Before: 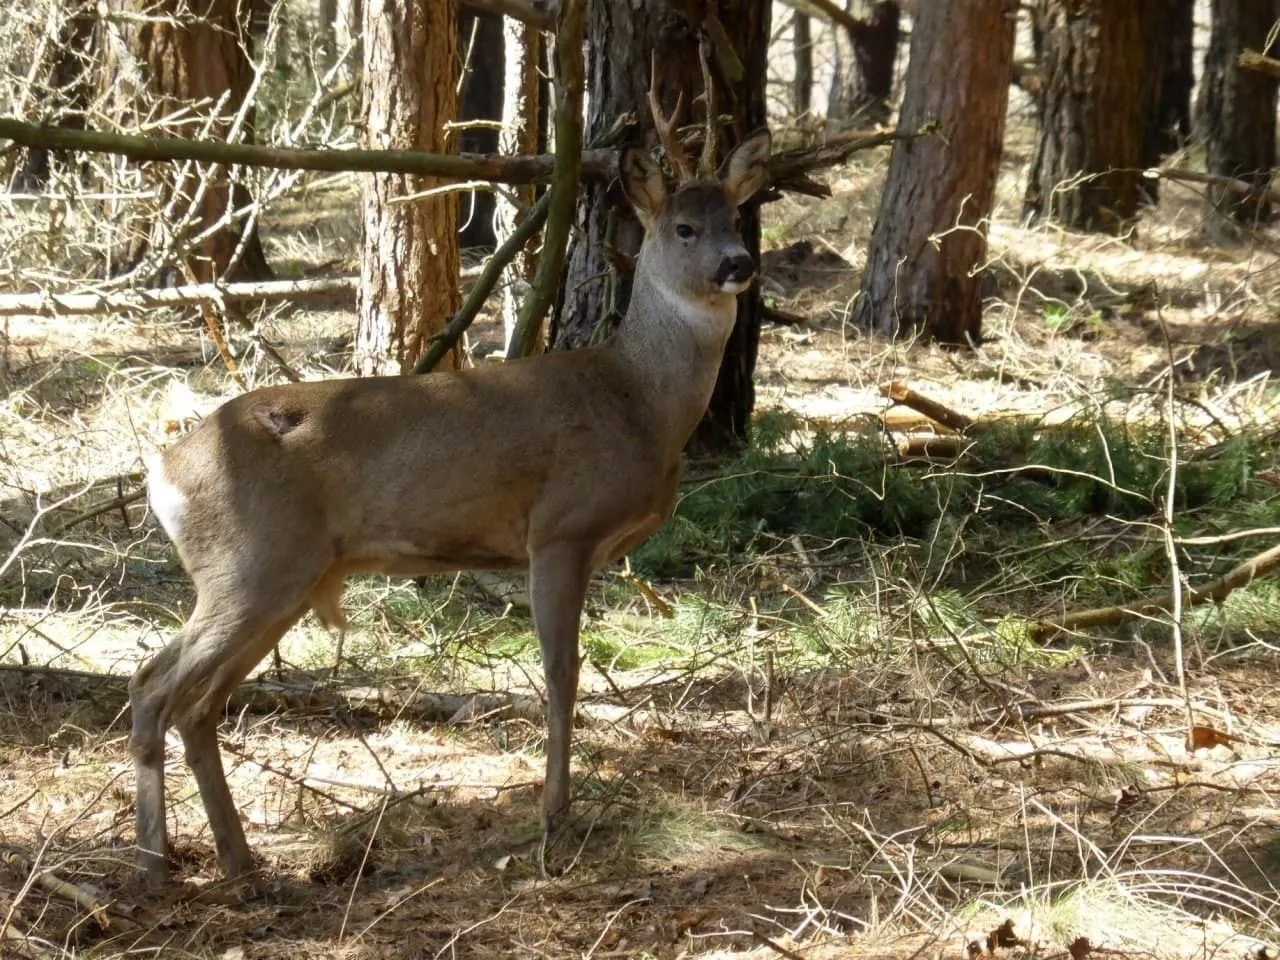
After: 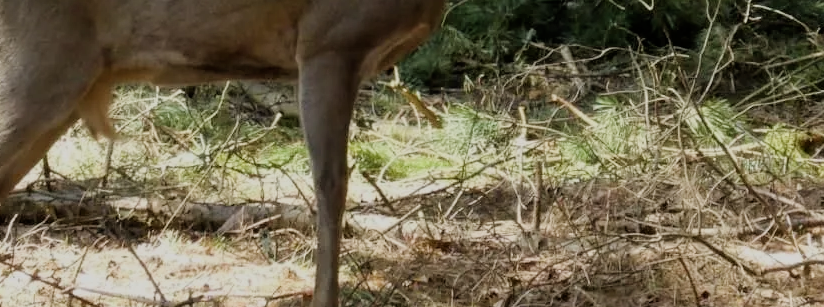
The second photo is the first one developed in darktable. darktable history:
filmic rgb: black relative exposure -7.65 EV, white relative exposure 4.56 EV, hardness 3.61
crop: left 18.091%, top 51.13%, right 17.525%, bottom 16.85%
